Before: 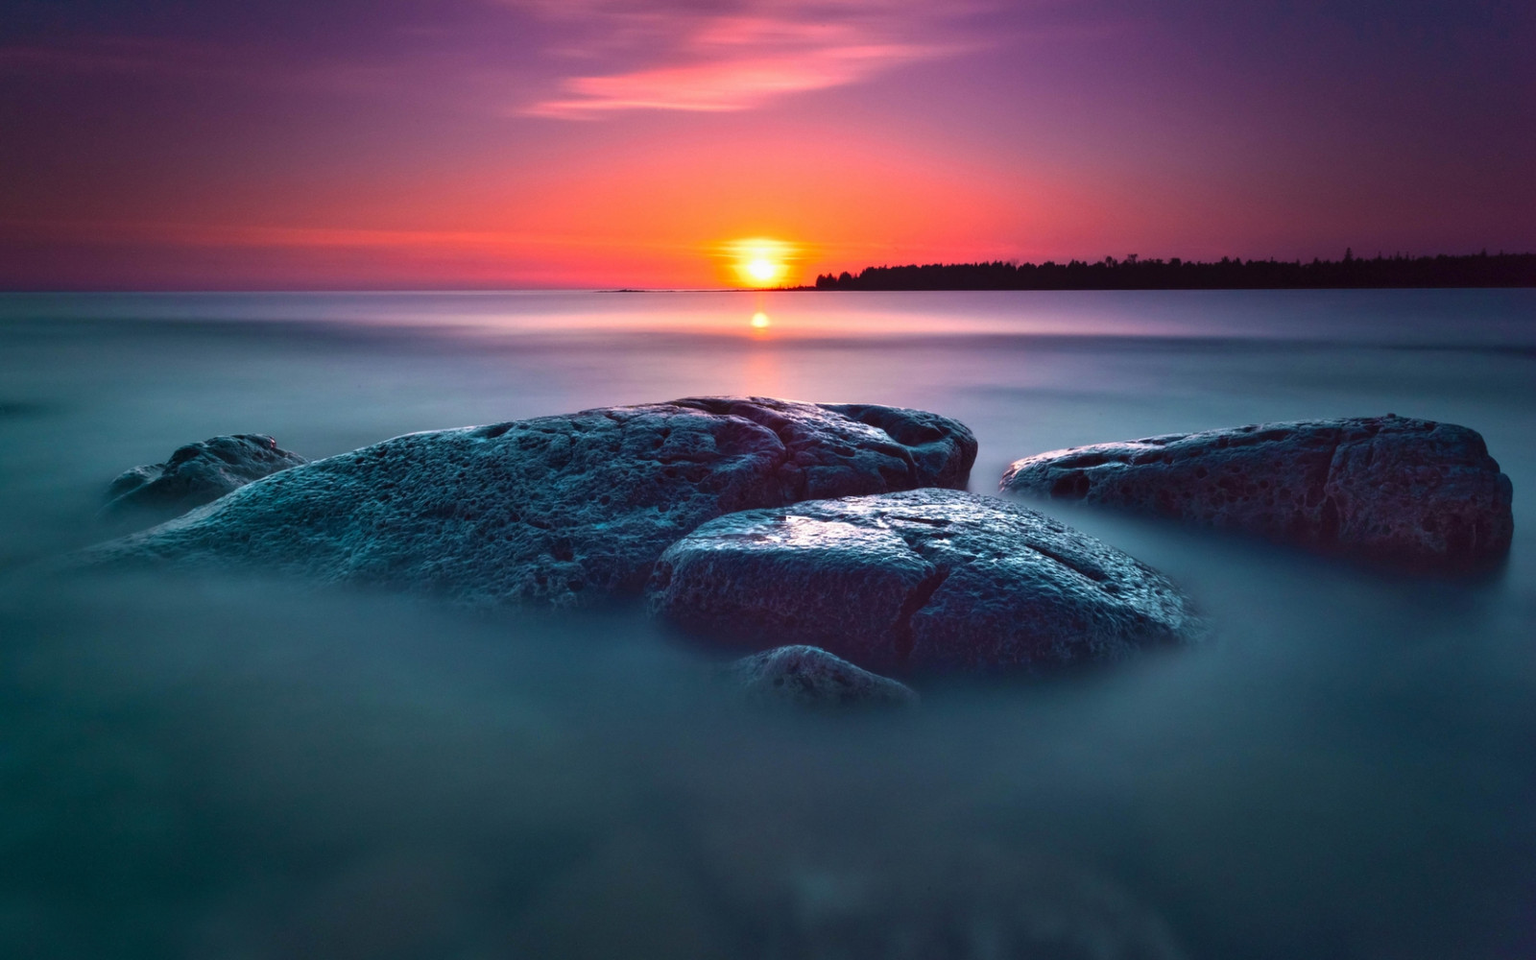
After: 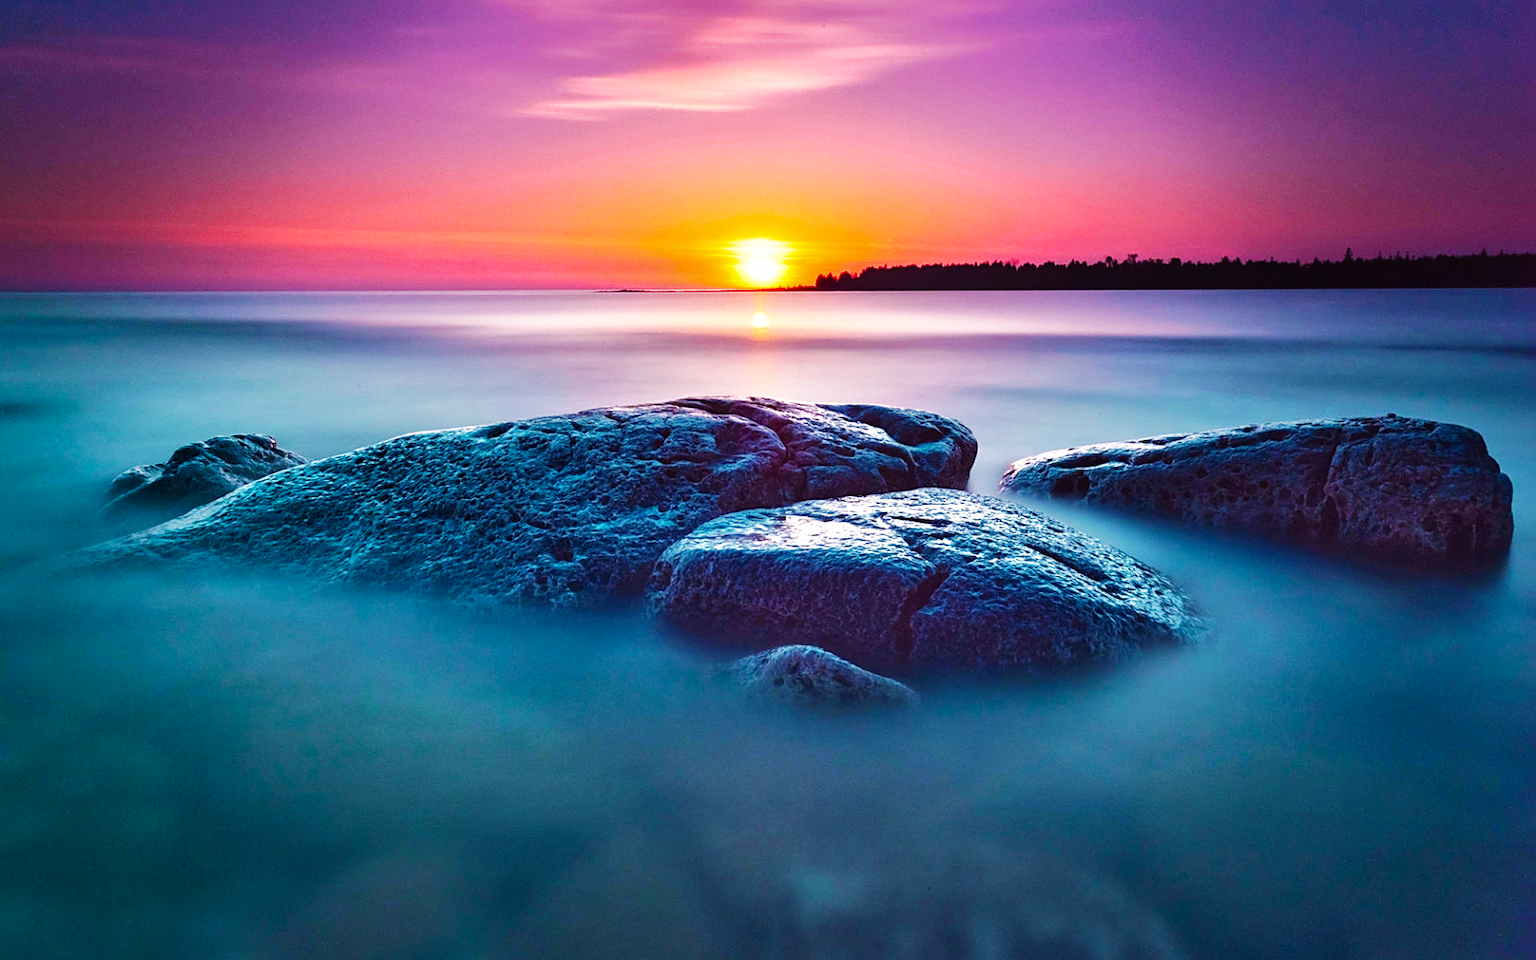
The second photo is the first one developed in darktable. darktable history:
tone equalizer: on, module defaults
shadows and highlights: shadows 40.3, highlights -60
base curve: curves: ch0 [(0, 0) (0.007, 0.004) (0.027, 0.03) (0.046, 0.07) (0.207, 0.54) (0.442, 0.872) (0.673, 0.972) (1, 1)], preserve colors none
sharpen: on, module defaults
